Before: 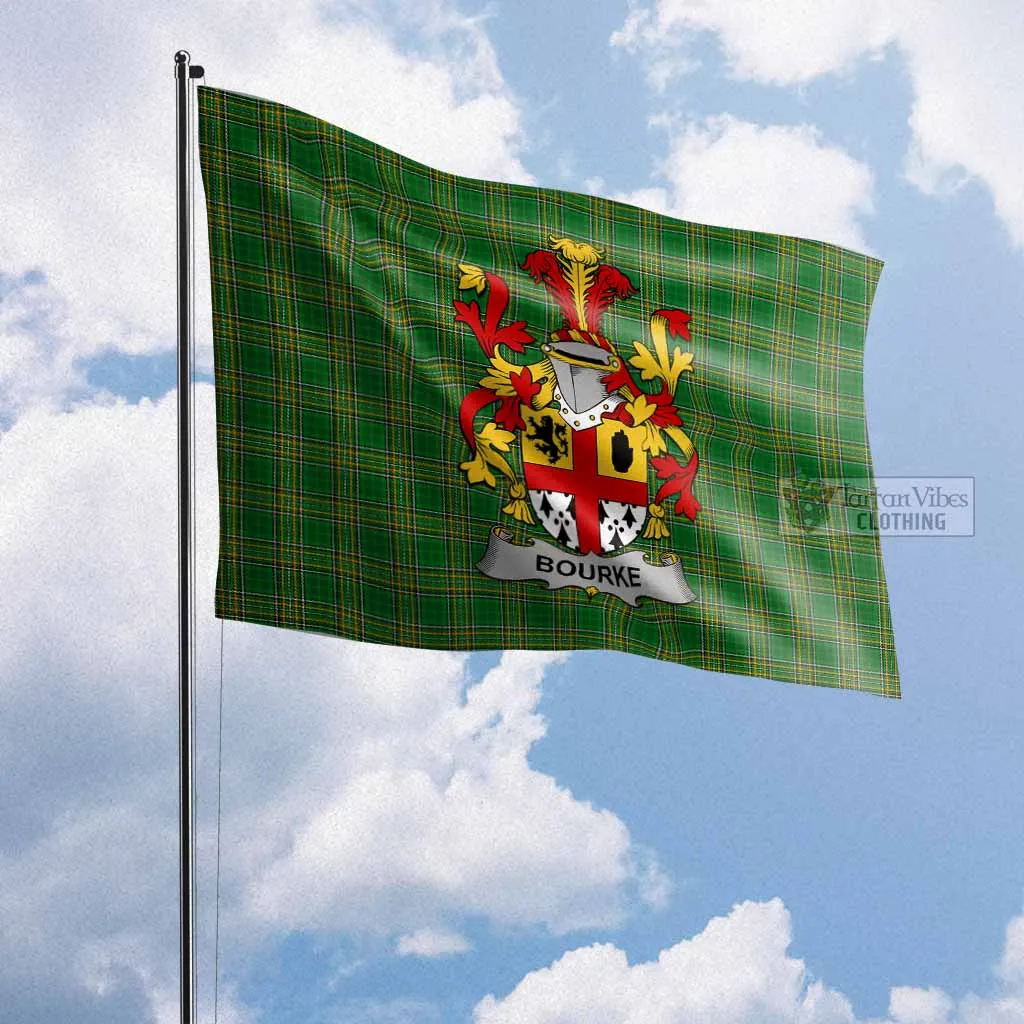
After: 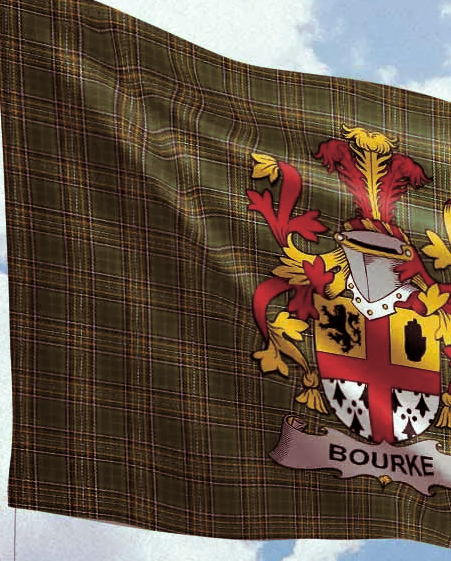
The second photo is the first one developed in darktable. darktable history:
split-toning: highlights › hue 180°
color correction: highlights b* 3
crop: left 20.248%, top 10.86%, right 35.675%, bottom 34.321%
